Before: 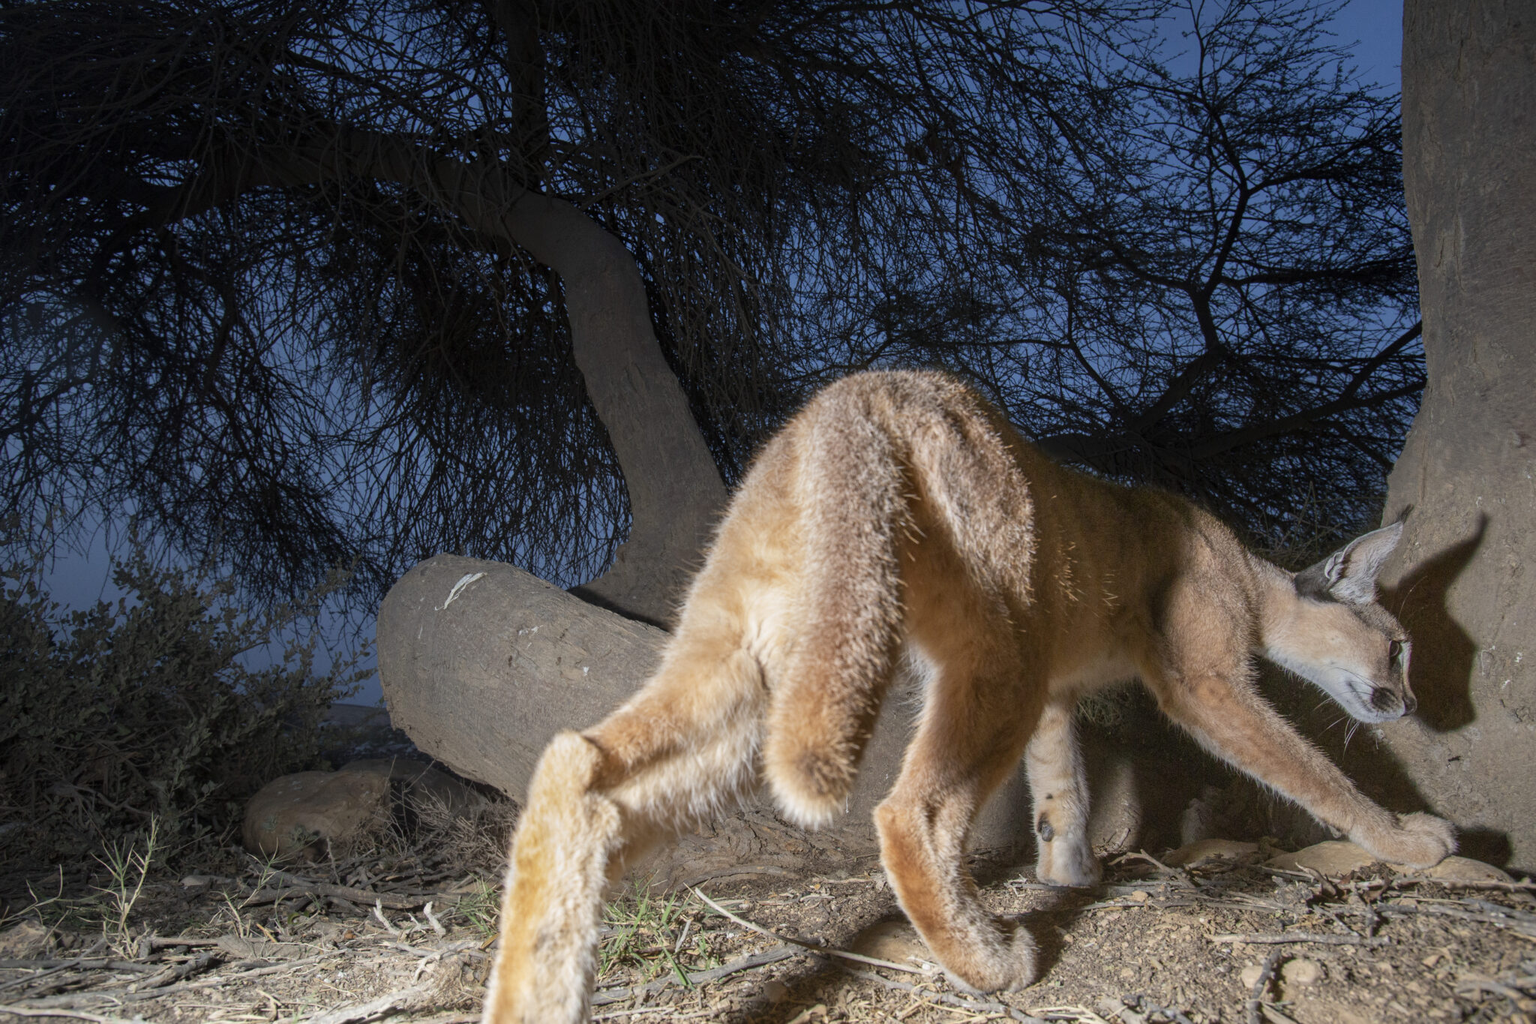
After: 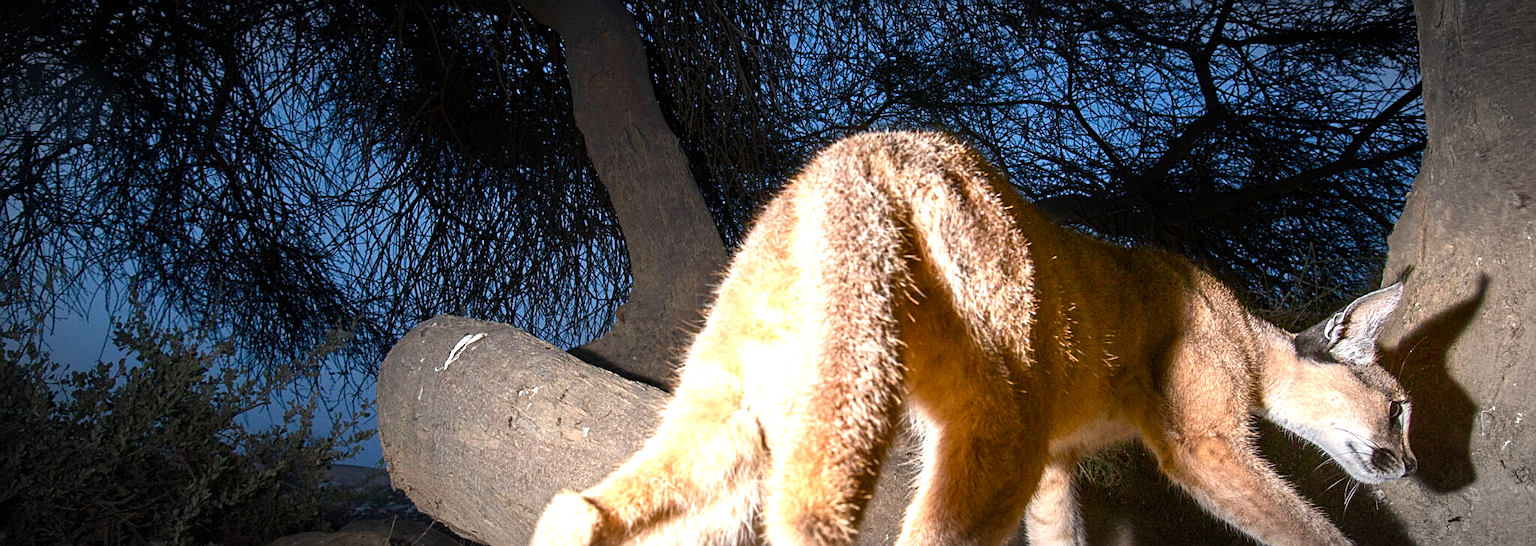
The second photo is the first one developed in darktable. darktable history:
exposure: exposure 0.6 EV, compensate highlight preservation false
color balance rgb: shadows lift › luminance -19.978%, highlights gain › chroma 1.68%, highlights gain › hue 56.85°, perceptual saturation grading › global saturation 44.627%, perceptual saturation grading › highlights -50.515%, perceptual saturation grading › shadows 30.317%, perceptual brilliance grading › global brilliance 20.296%, perceptual brilliance grading › shadows -39.476%
vignetting: brightness -0.474, automatic ratio true, dithering 8-bit output
sharpen: on, module defaults
crop and rotate: top 23.423%, bottom 23.11%
